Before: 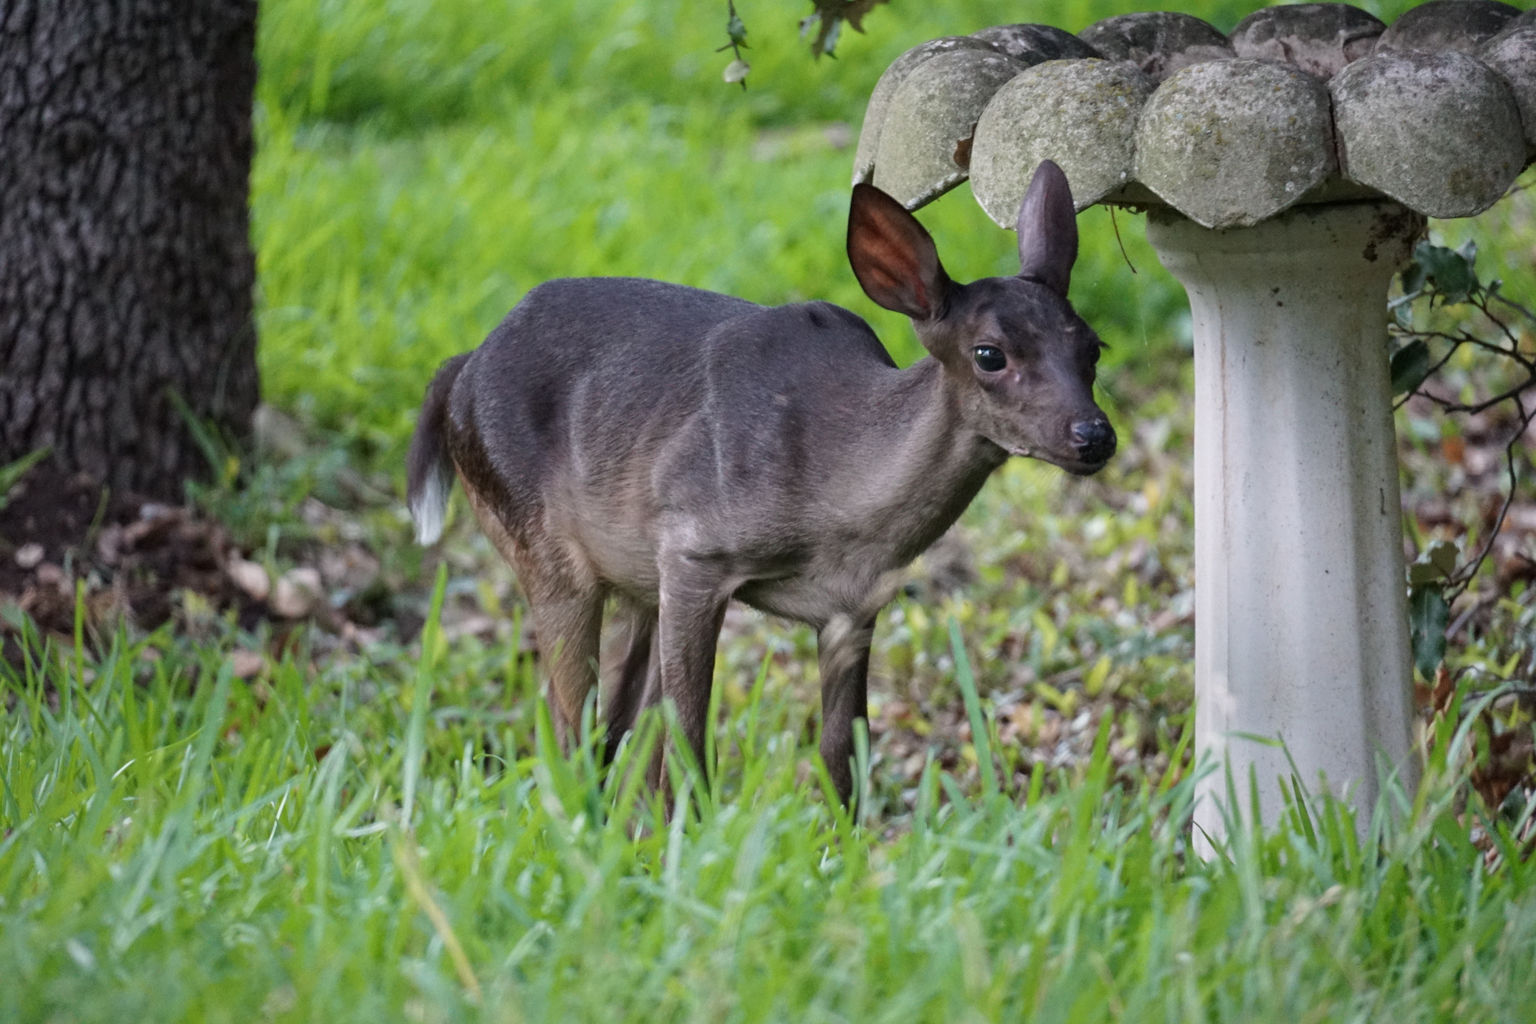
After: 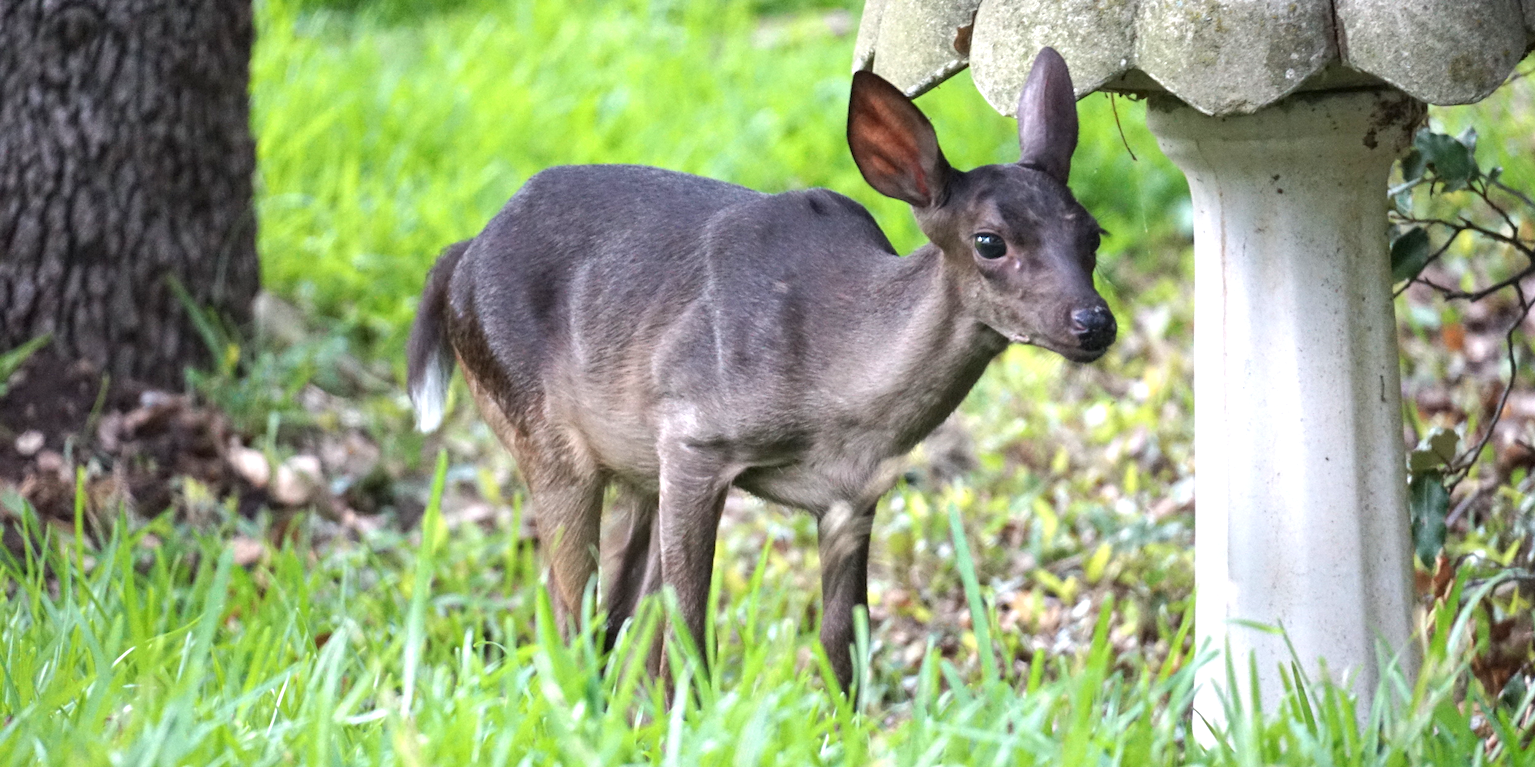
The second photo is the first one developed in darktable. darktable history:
crop: top 11.038%, bottom 13.962%
exposure: black level correction 0, exposure 1 EV, compensate highlight preservation false
